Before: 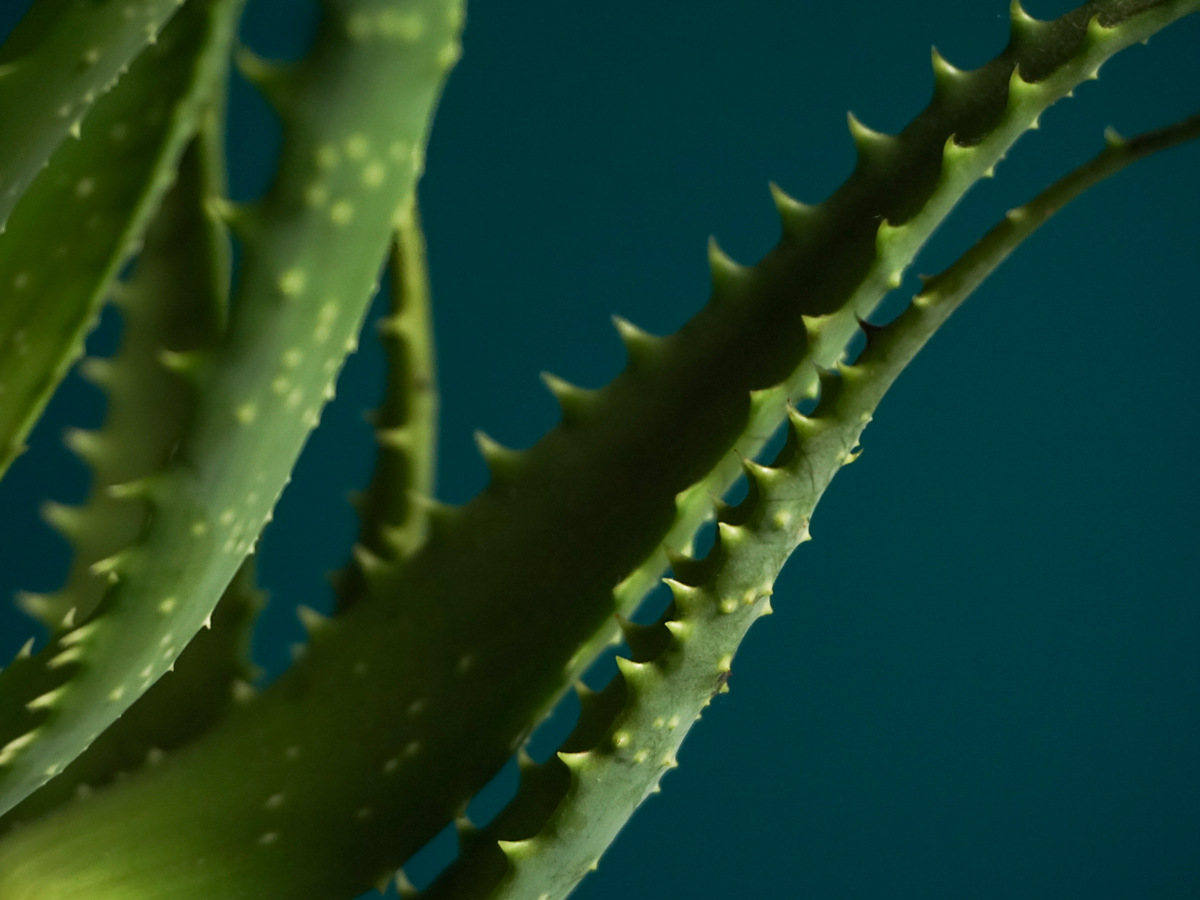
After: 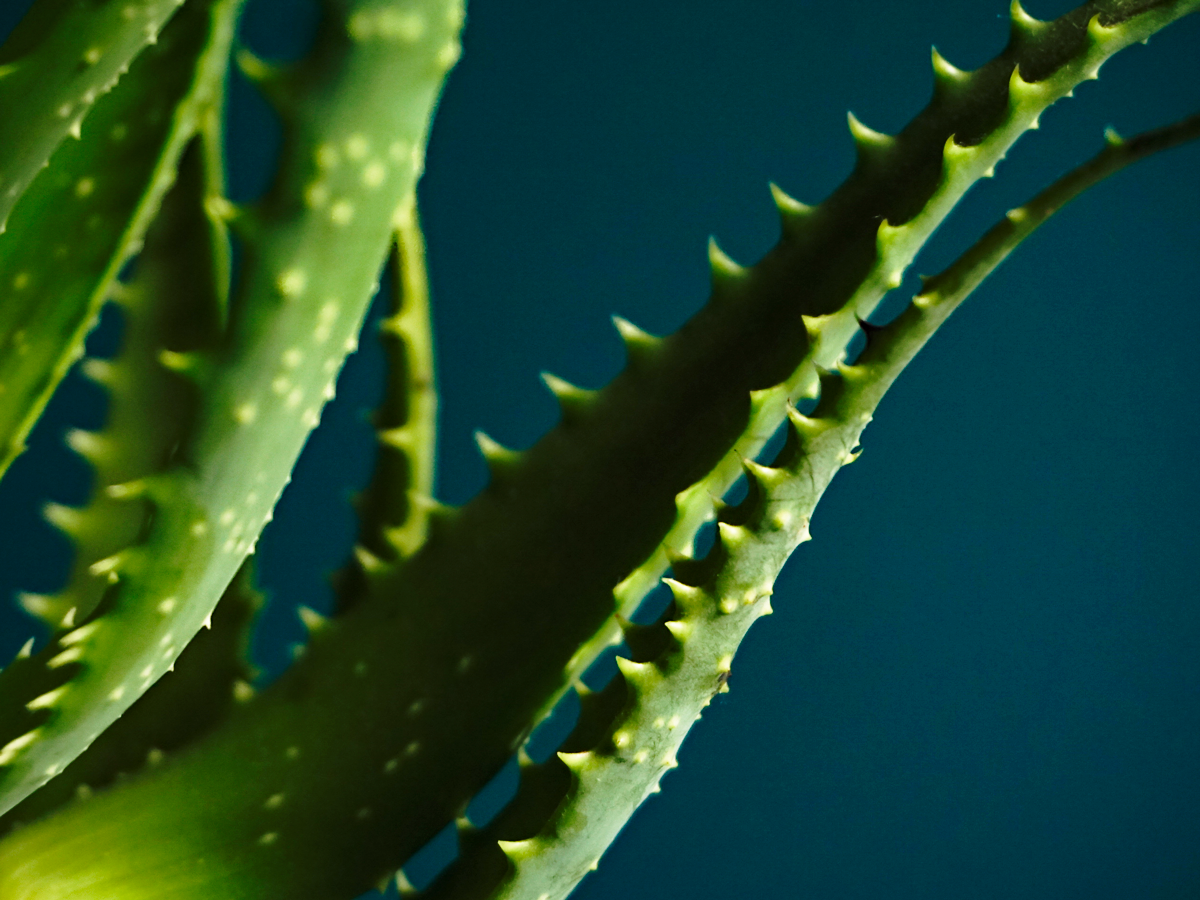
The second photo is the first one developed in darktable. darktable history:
levels: levels [0, 0.51, 1]
base curve: curves: ch0 [(0, 0) (0.032, 0.037) (0.105, 0.228) (0.435, 0.76) (0.856, 0.983) (1, 1)], preserve colors none
haze removal: compatibility mode true, adaptive false
shadows and highlights: shadows 20.91, highlights -82.73, soften with gaussian
